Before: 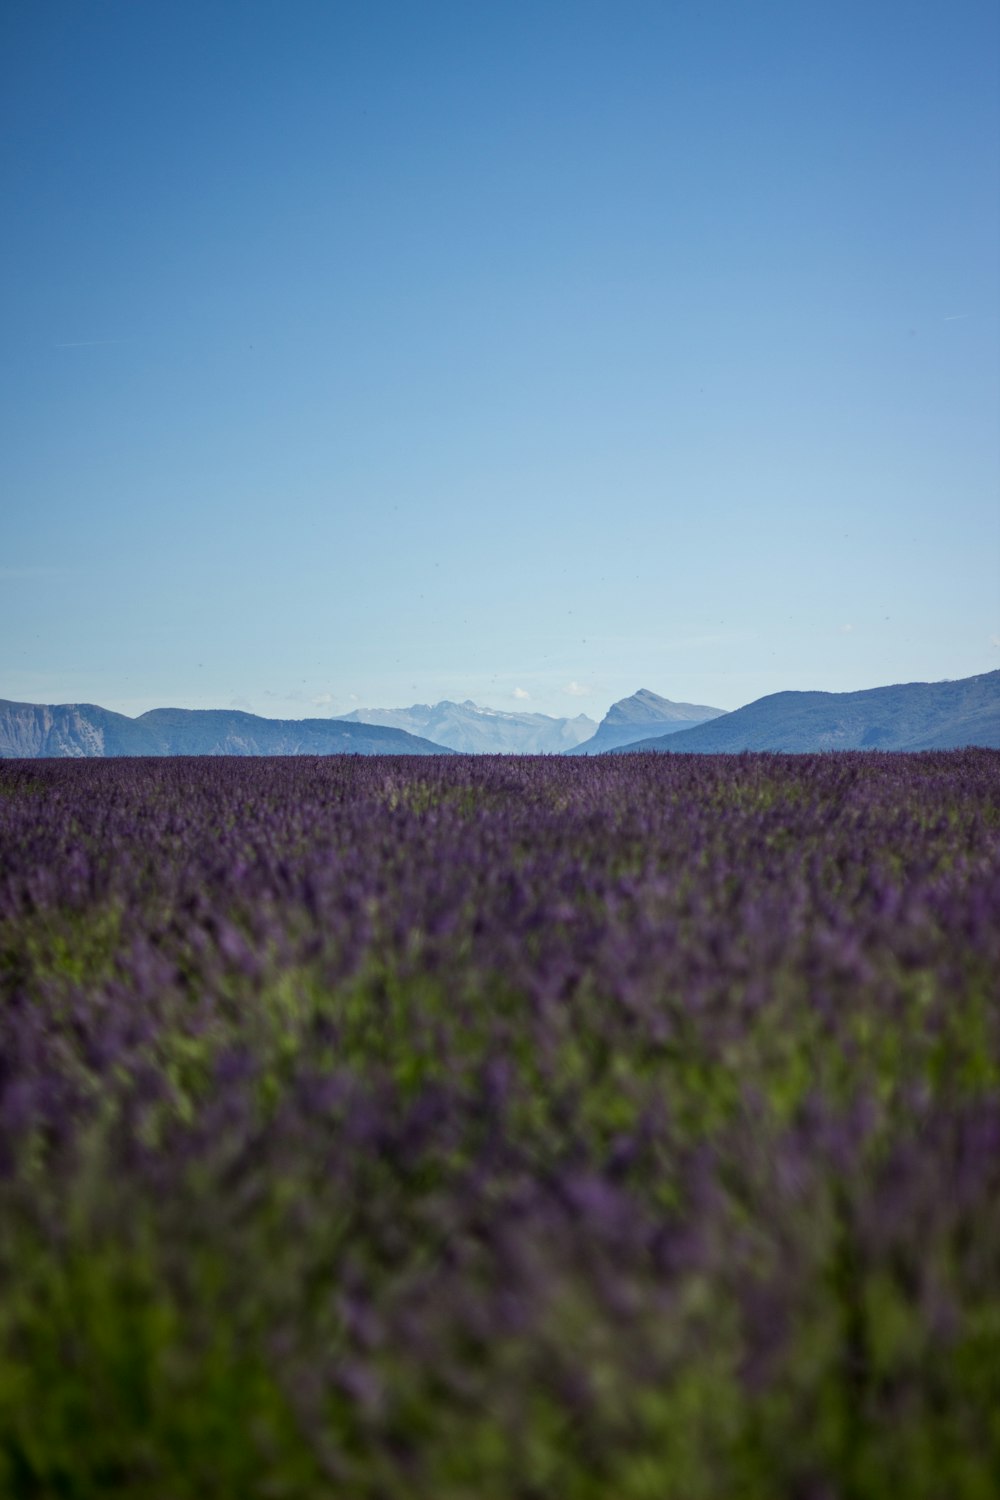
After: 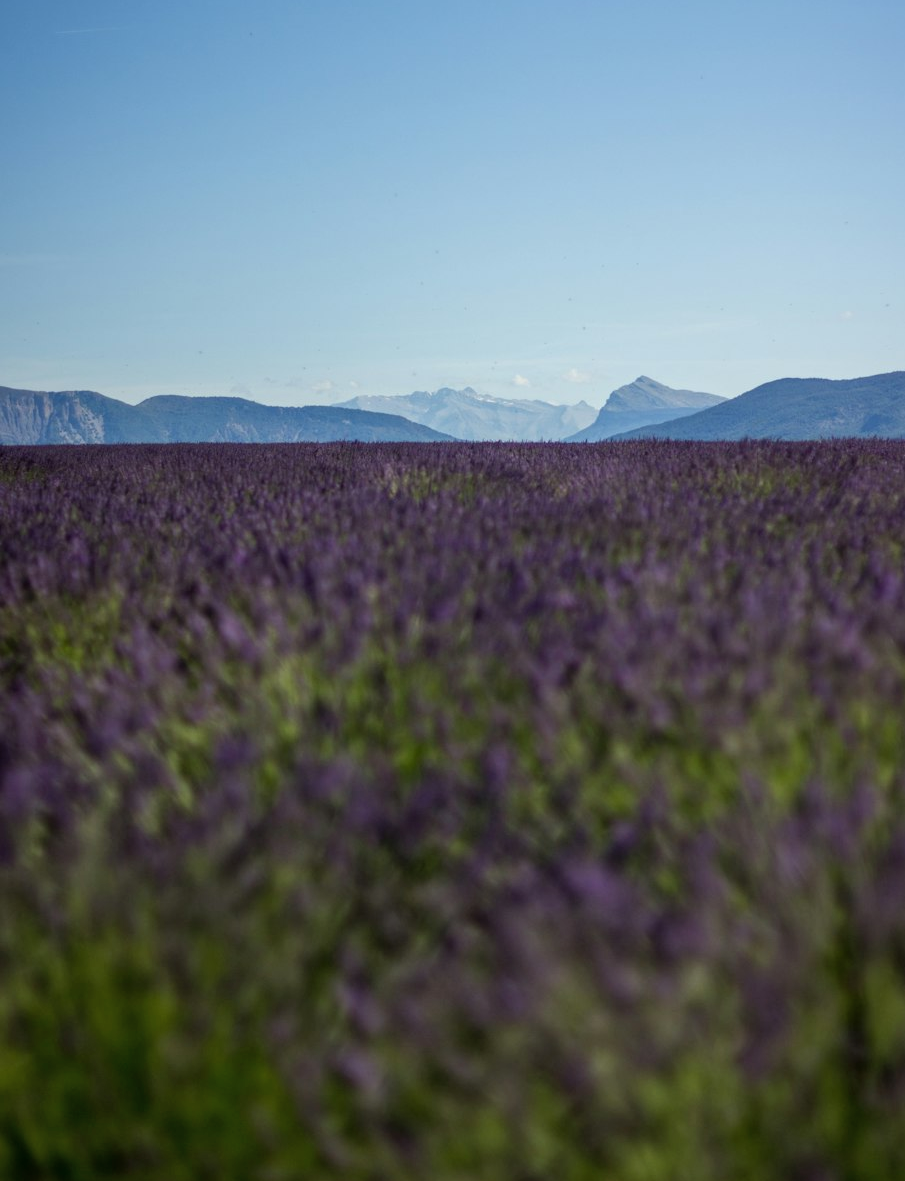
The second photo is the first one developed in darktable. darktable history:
crop: top 20.916%, right 9.437%, bottom 0.316%
shadows and highlights: shadows 30.86, highlights 0, soften with gaussian
